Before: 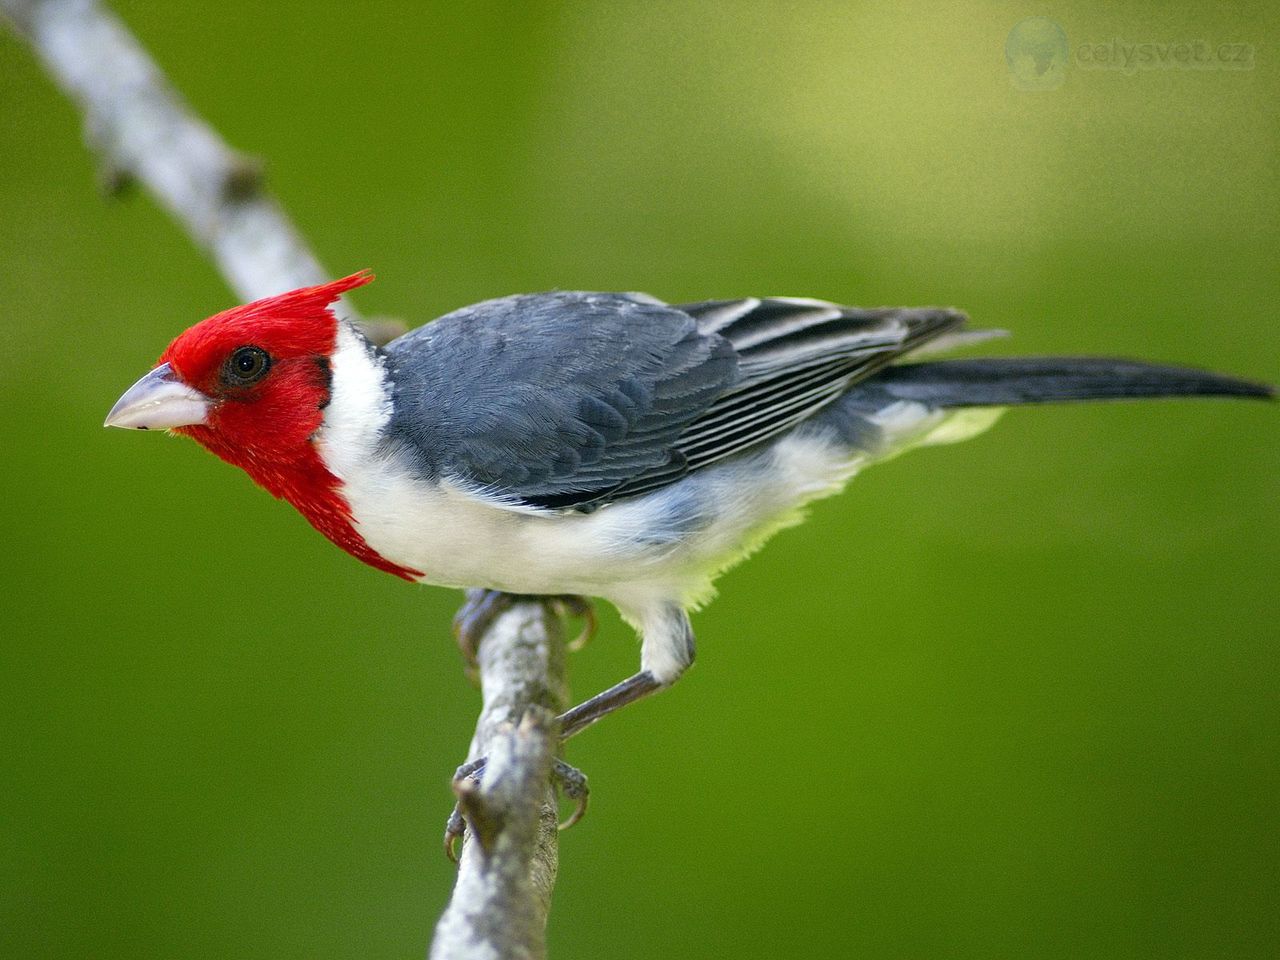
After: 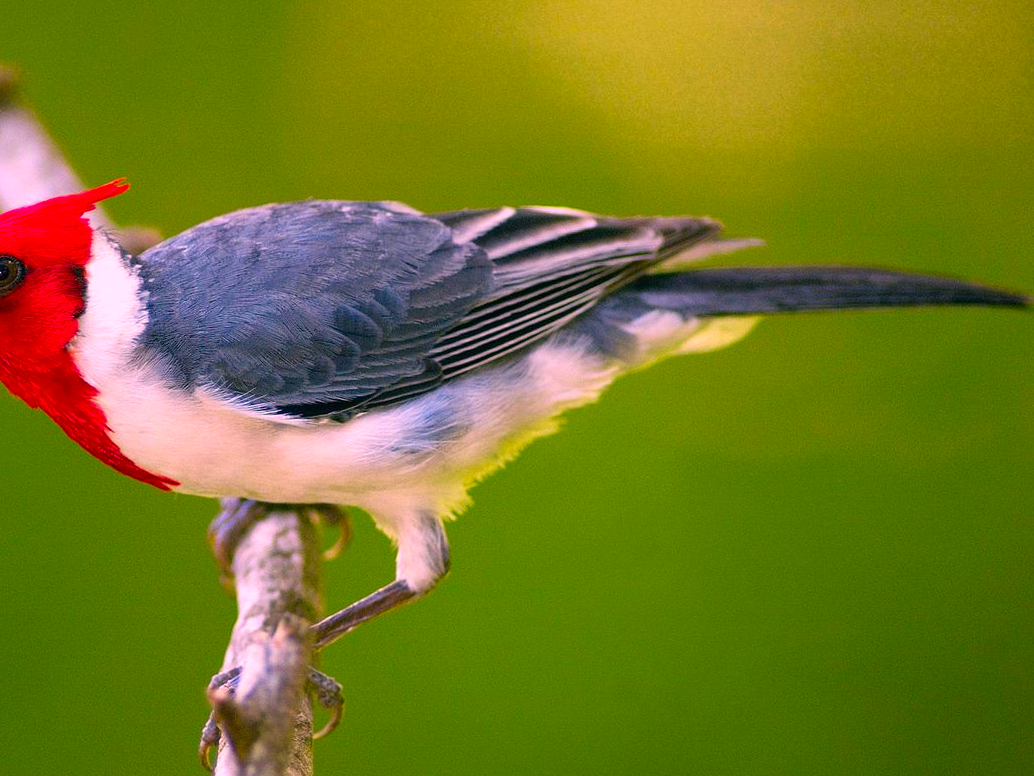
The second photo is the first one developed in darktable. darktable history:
crop: left 19.159%, top 9.58%, bottom 9.58%
color correction: highlights a* 19.5, highlights b* -11.53, saturation 1.69
white balance: red 1.029, blue 0.92
